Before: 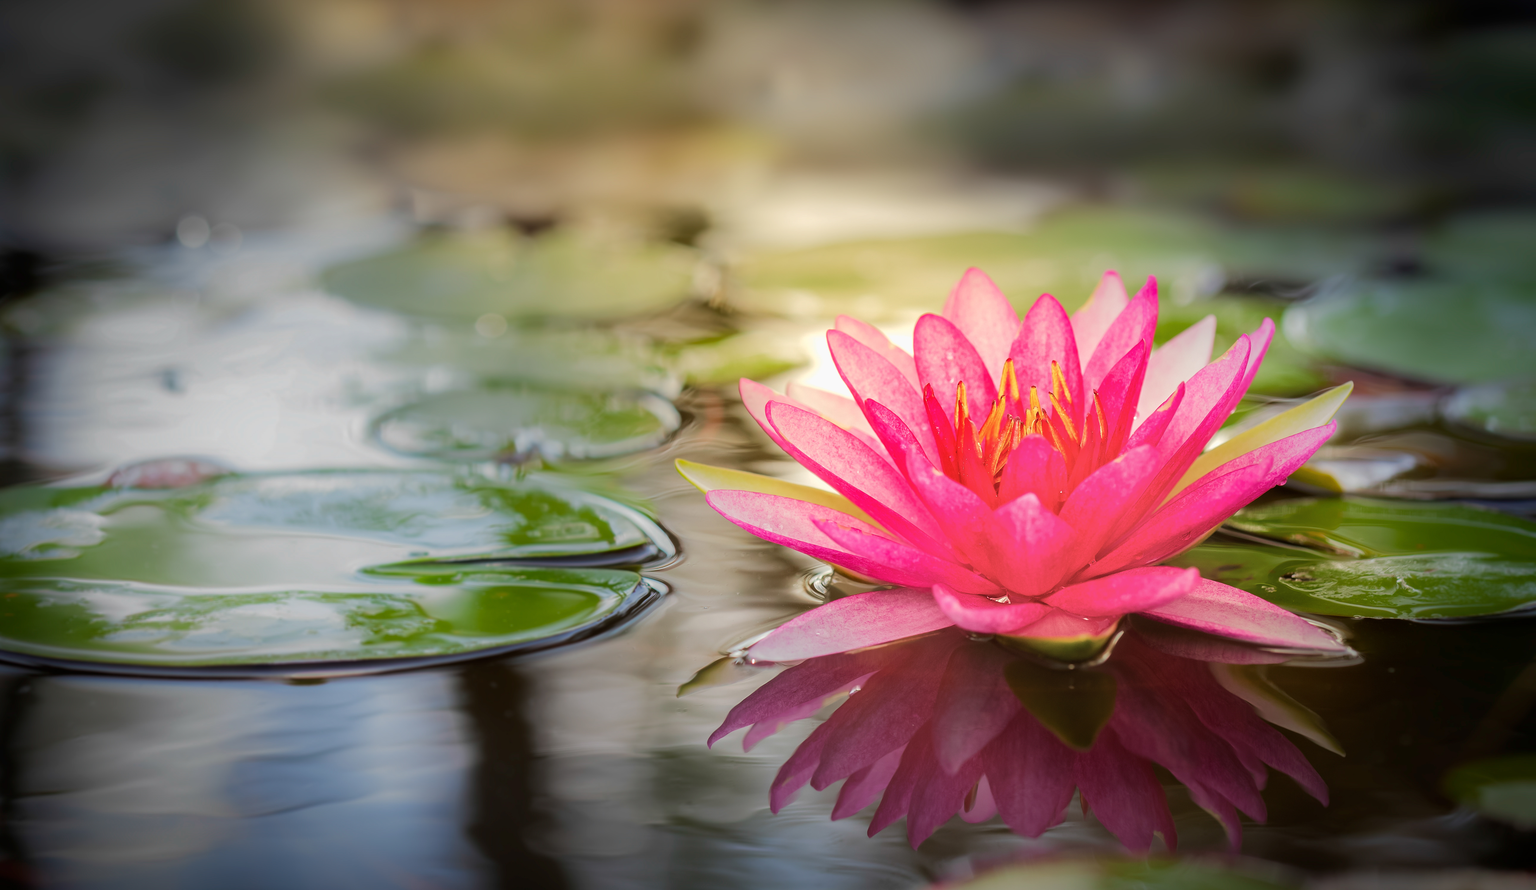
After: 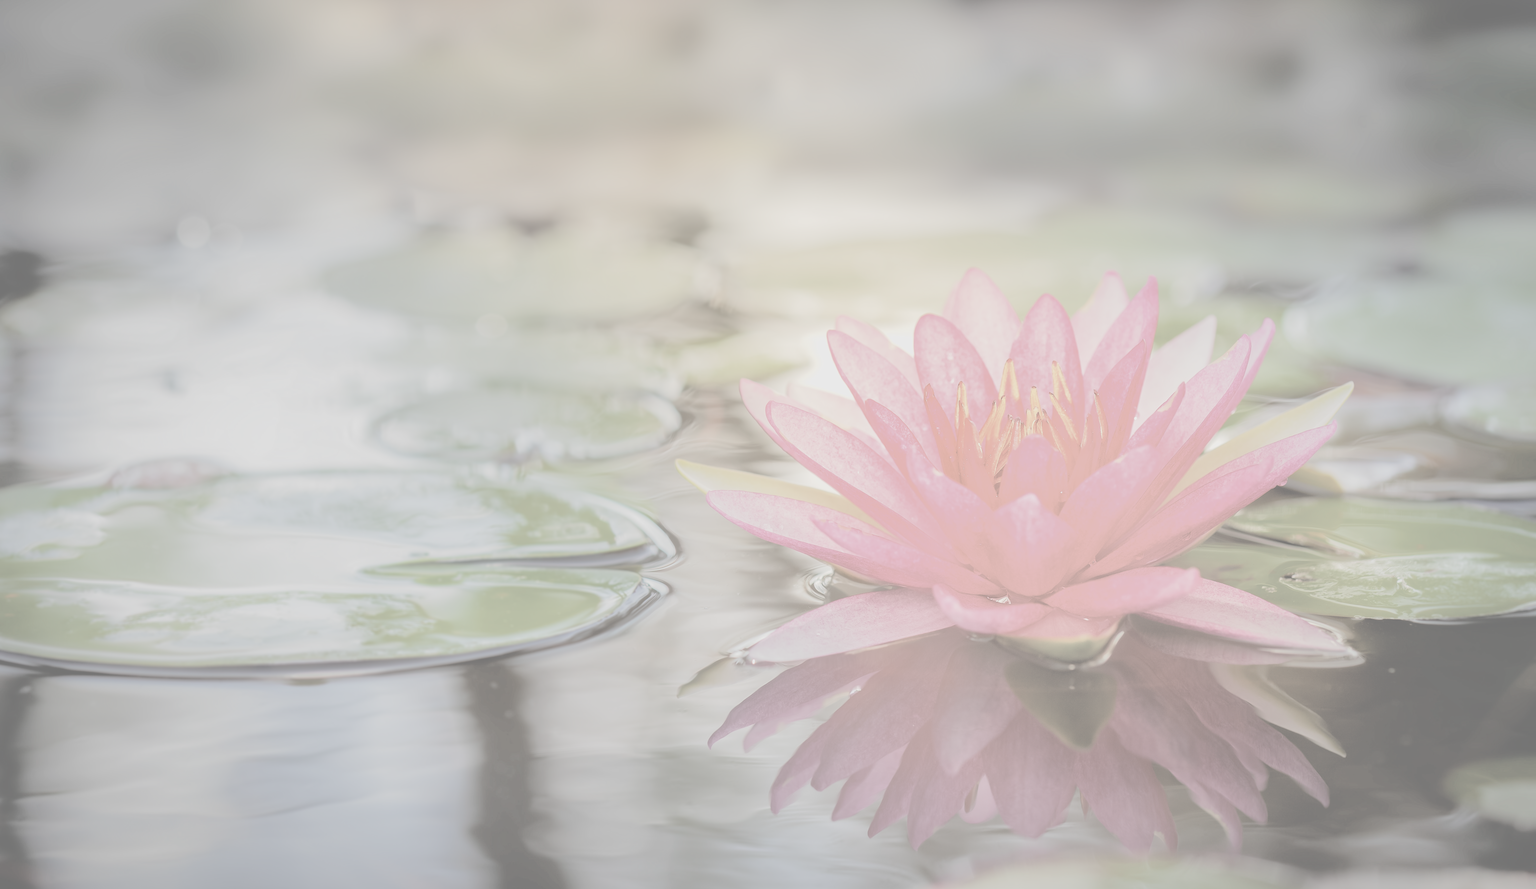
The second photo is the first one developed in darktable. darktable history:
contrast brightness saturation: contrast -0.326, brightness 0.741, saturation -0.791
tone equalizer: -7 EV 0.163 EV, -6 EV 0.598 EV, -5 EV 1.19 EV, -4 EV 1.37 EV, -3 EV 1.17 EV, -2 EV 0.6 EV, -1 EV 0.162 EV
